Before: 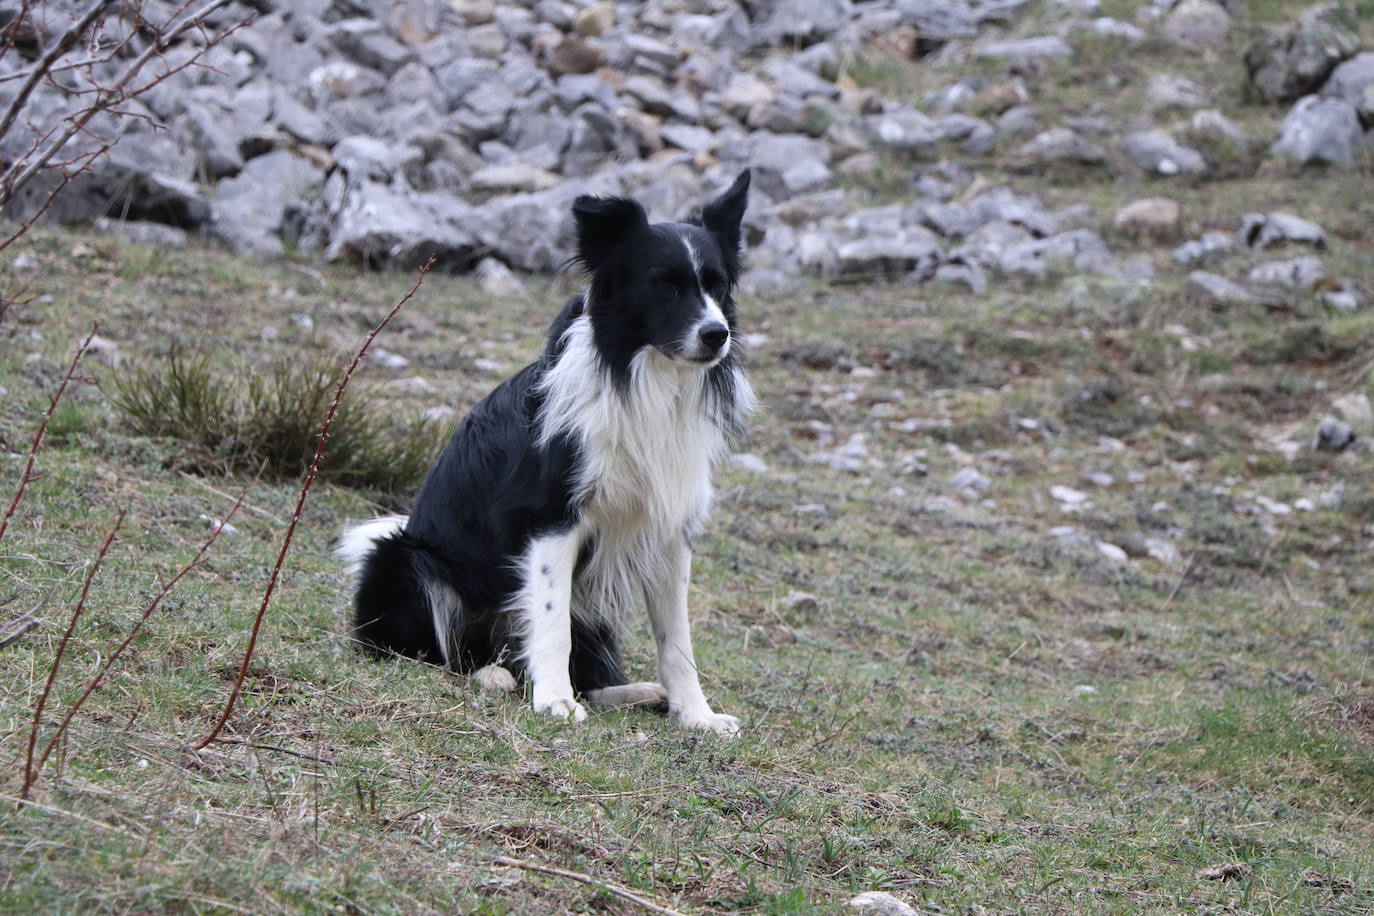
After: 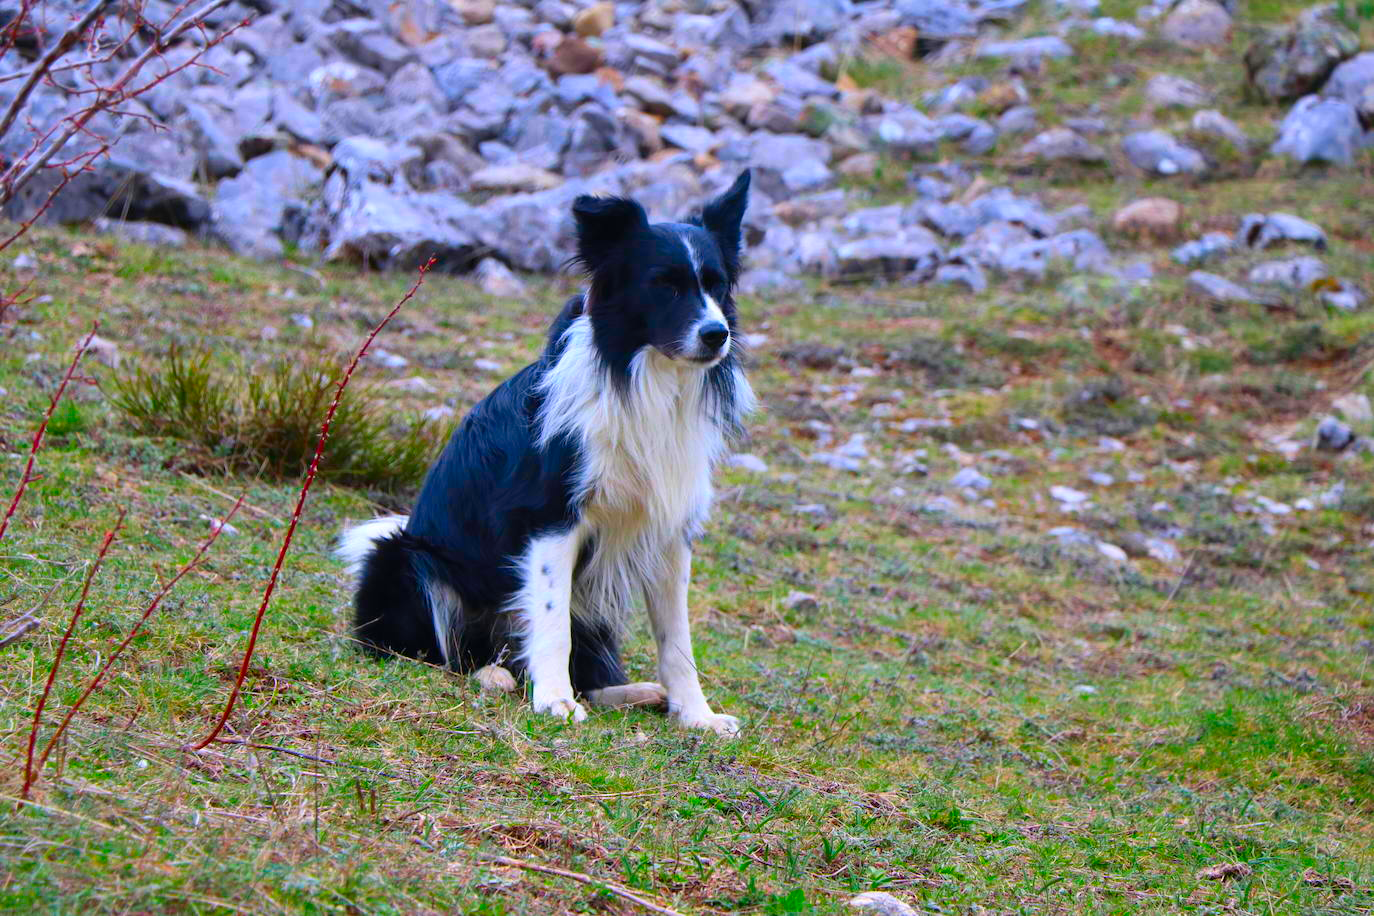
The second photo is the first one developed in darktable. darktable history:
exposure: compensate highlight preservation false
color correction: saturation 3
